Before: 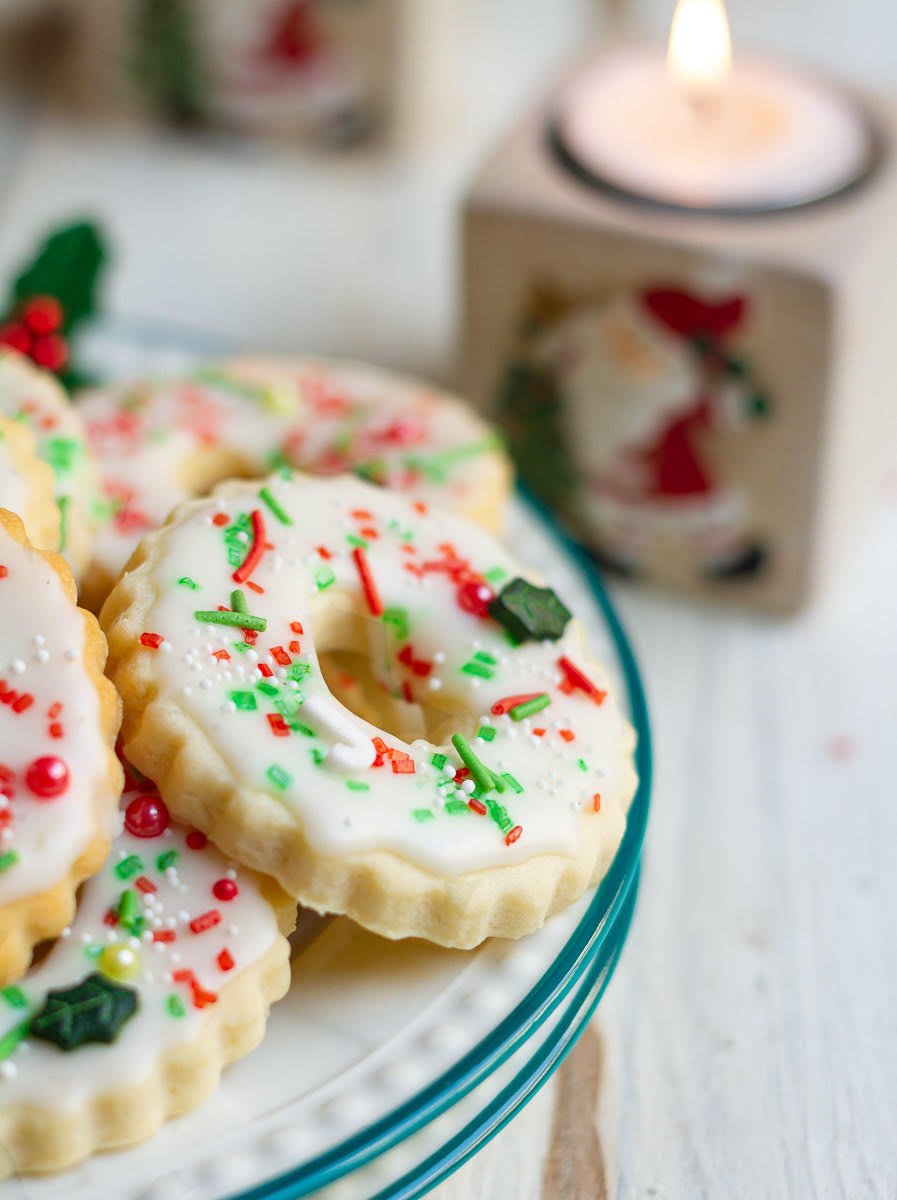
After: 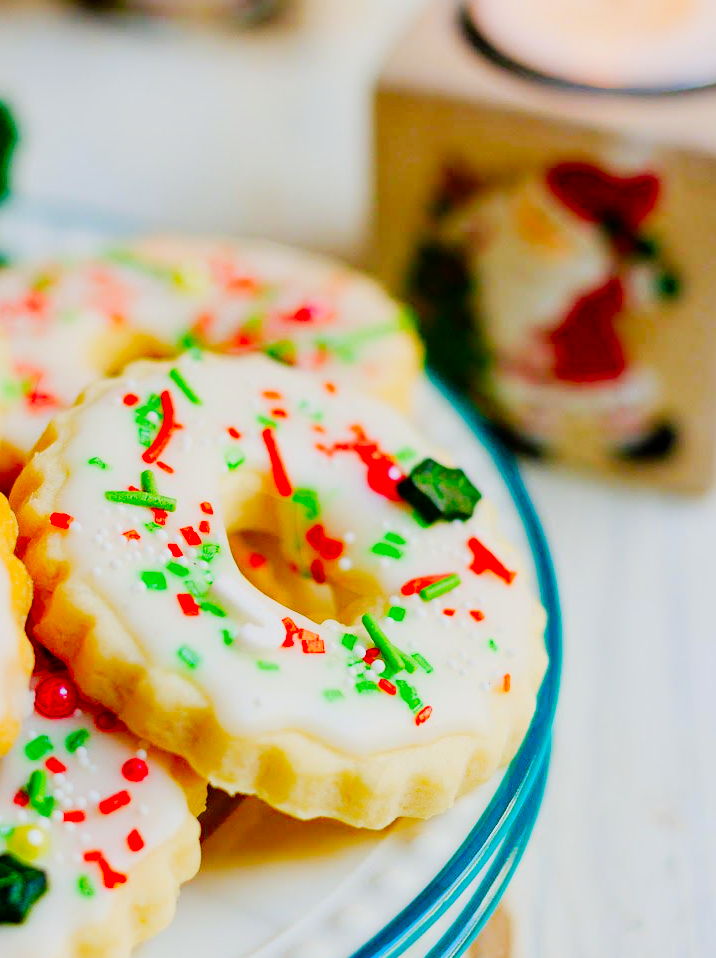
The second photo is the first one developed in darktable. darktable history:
color contrast: green-magenta contrast 1.55, blue-yellow contrast 1.83
crop and rotate: left 10.071%, top 10.071%, right 10.02%, bottom 10.02%
tone curve: curves: ch0 [(0, 0) (0.003, 0) (0.011, 0.001) (0.025, 0.003) (0.044, 0.005) (0.069, 0.011) (0.1, 0.021) (0.136, 0.035) (0.177, 0.079) (0.224, 0.134) (0.277, 0.219) (0.335, 0.315) (0.399, 0.42) (0.468, 0.529) (0.543, 0.636) (0.623, 0.727) (0.709, 0.805) (0.801, 0.88) (0.898, 0.957) (1, 1)], preserve colors none
filmic rgb: black relative exposure -7.65 EV, white relative exposure 4.56 EV, hardness 3.61
